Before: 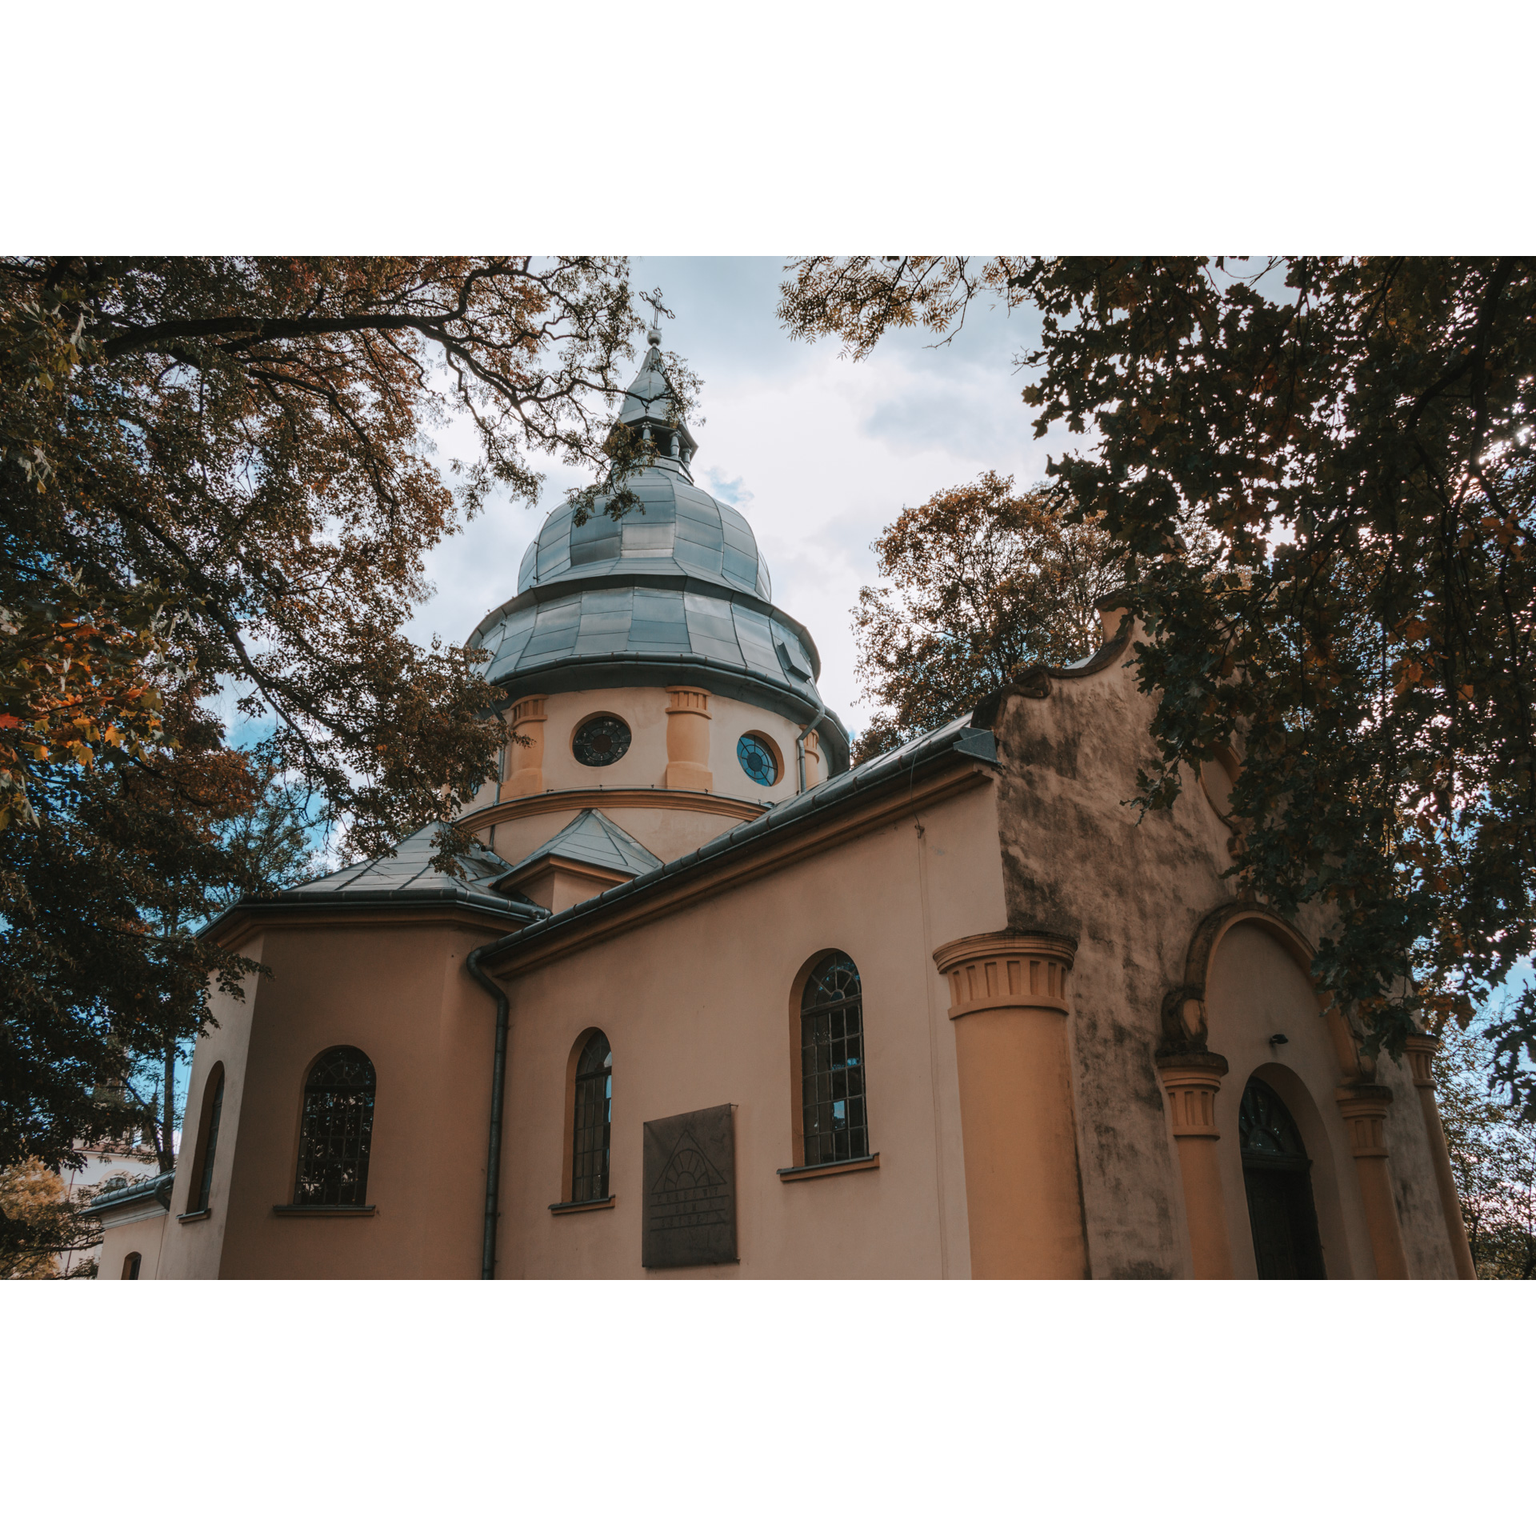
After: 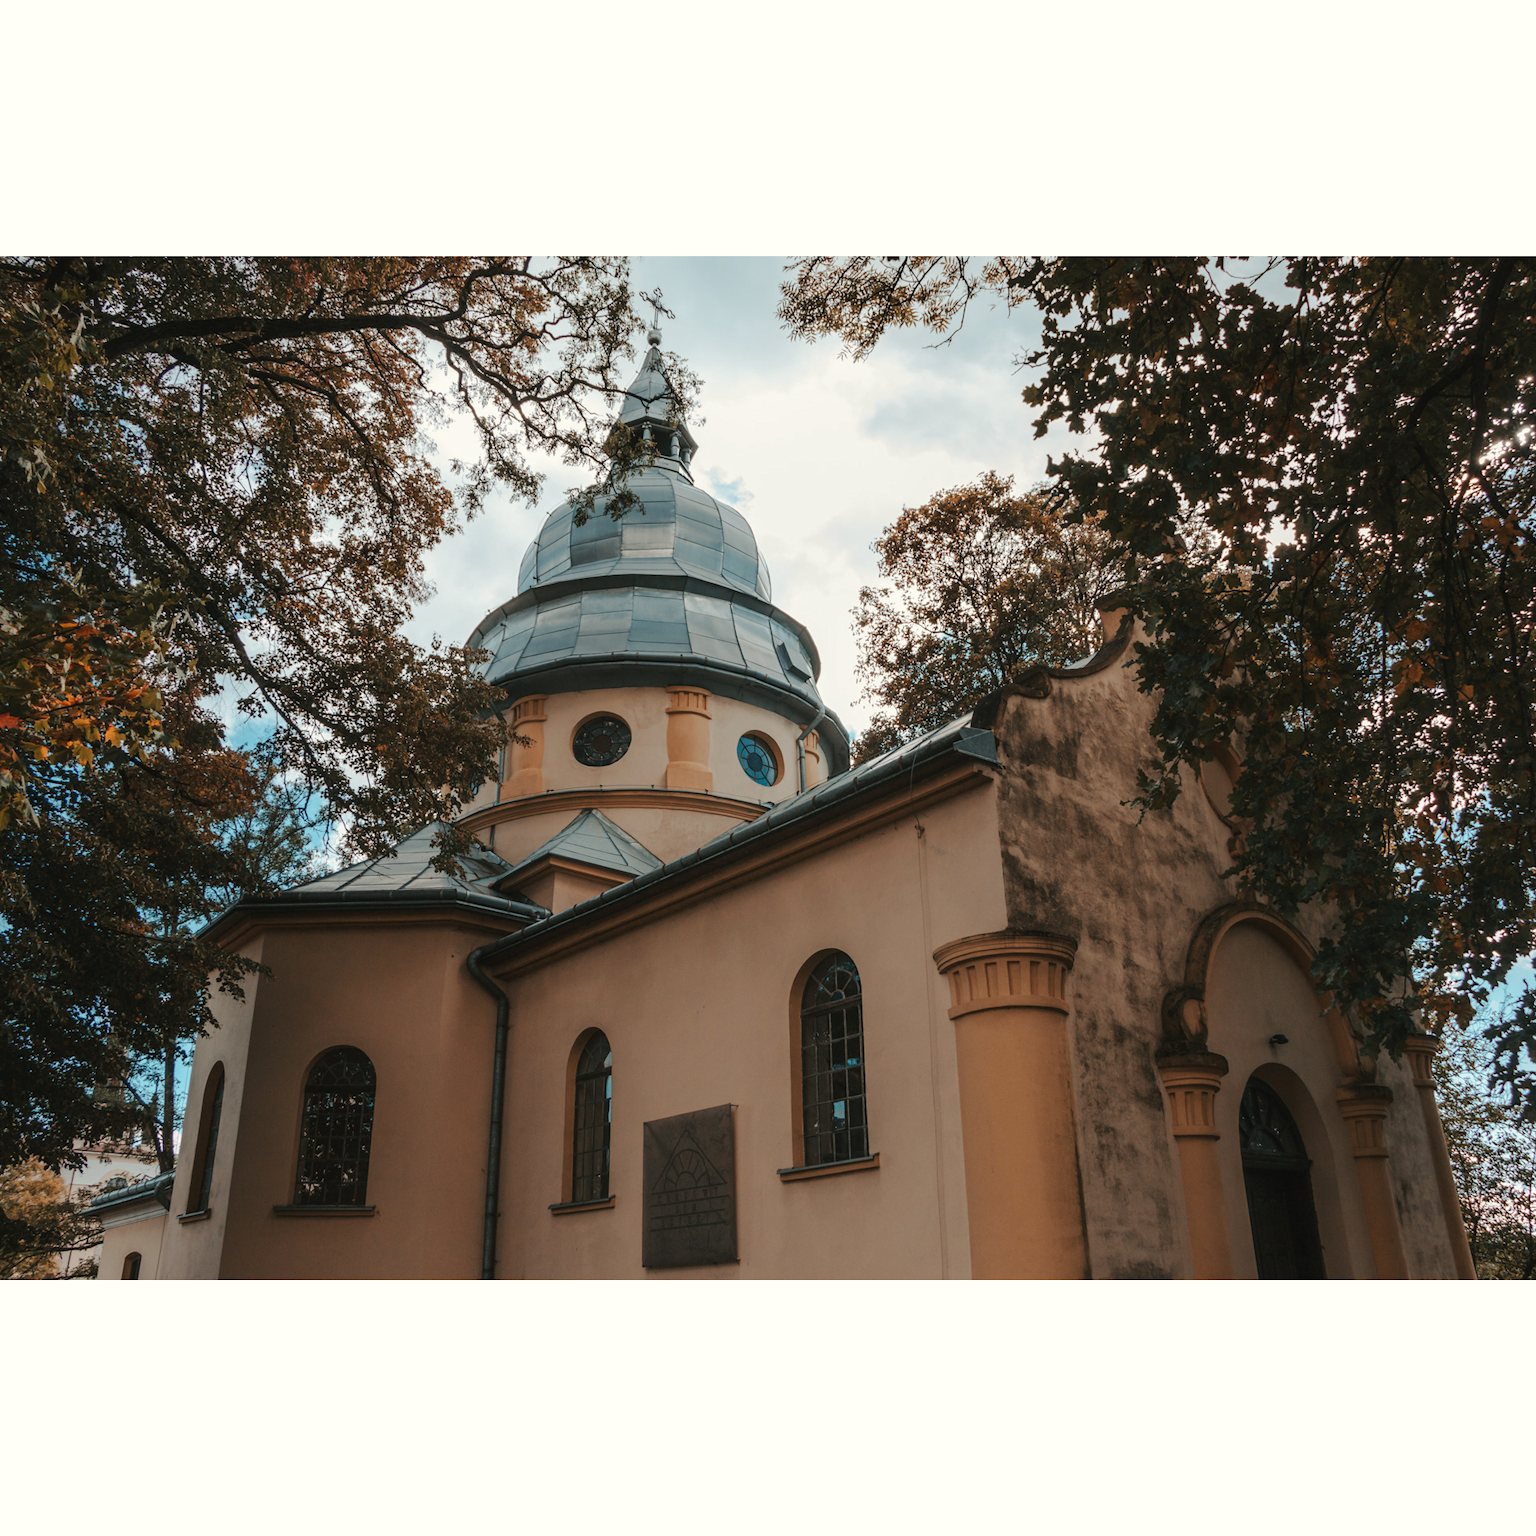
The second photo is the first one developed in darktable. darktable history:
color balance rgb: highlights gain › luminance 6.437%, highlights gain › chroma 2.619%, highlights gain › hue 91.52°, perceptual saturation grading › global saturation 0.813%, global vibrance 9.516%
